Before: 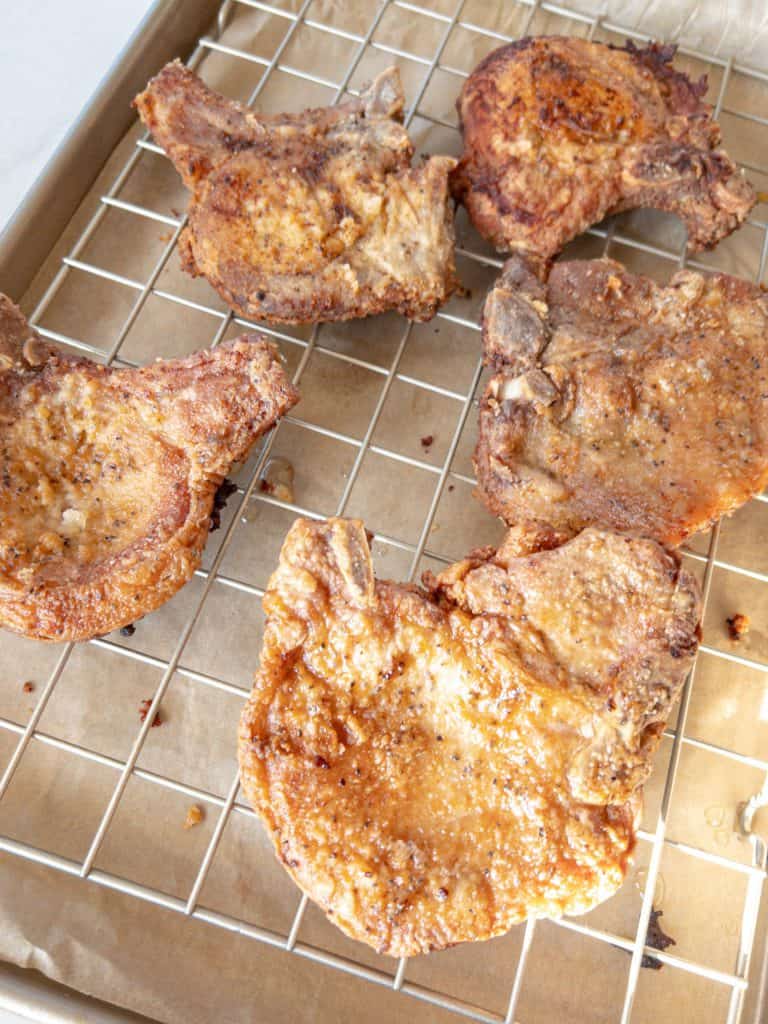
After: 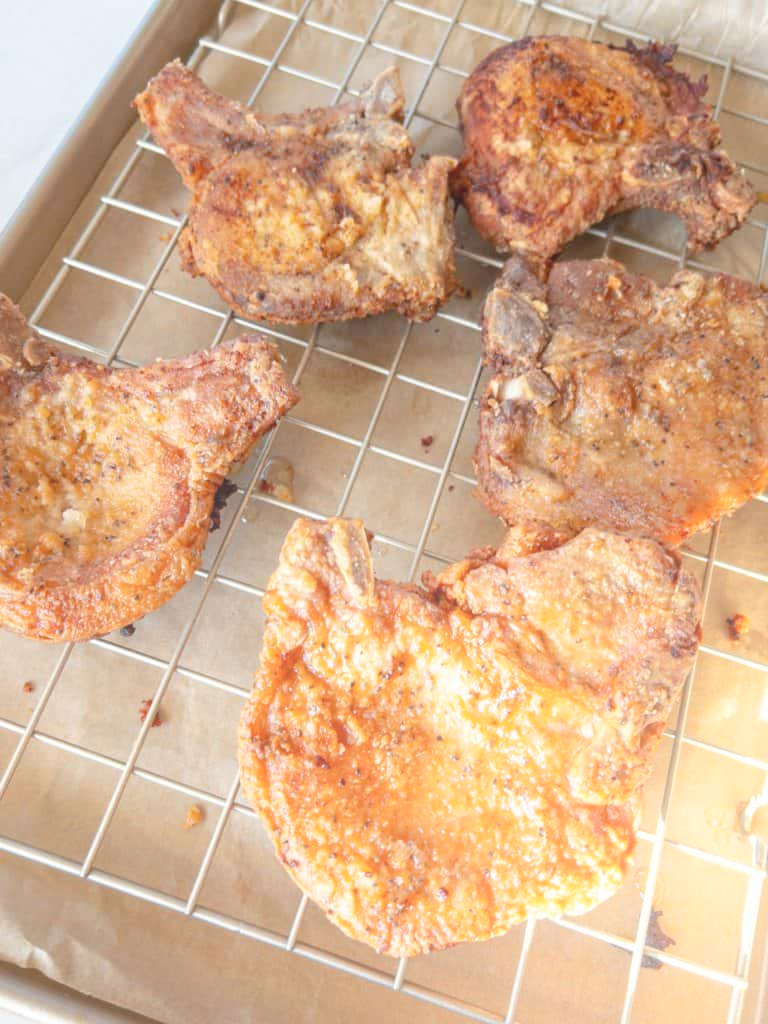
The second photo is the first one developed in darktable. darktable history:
bloom: size 40%
exposure: compensate highlight preservation false
